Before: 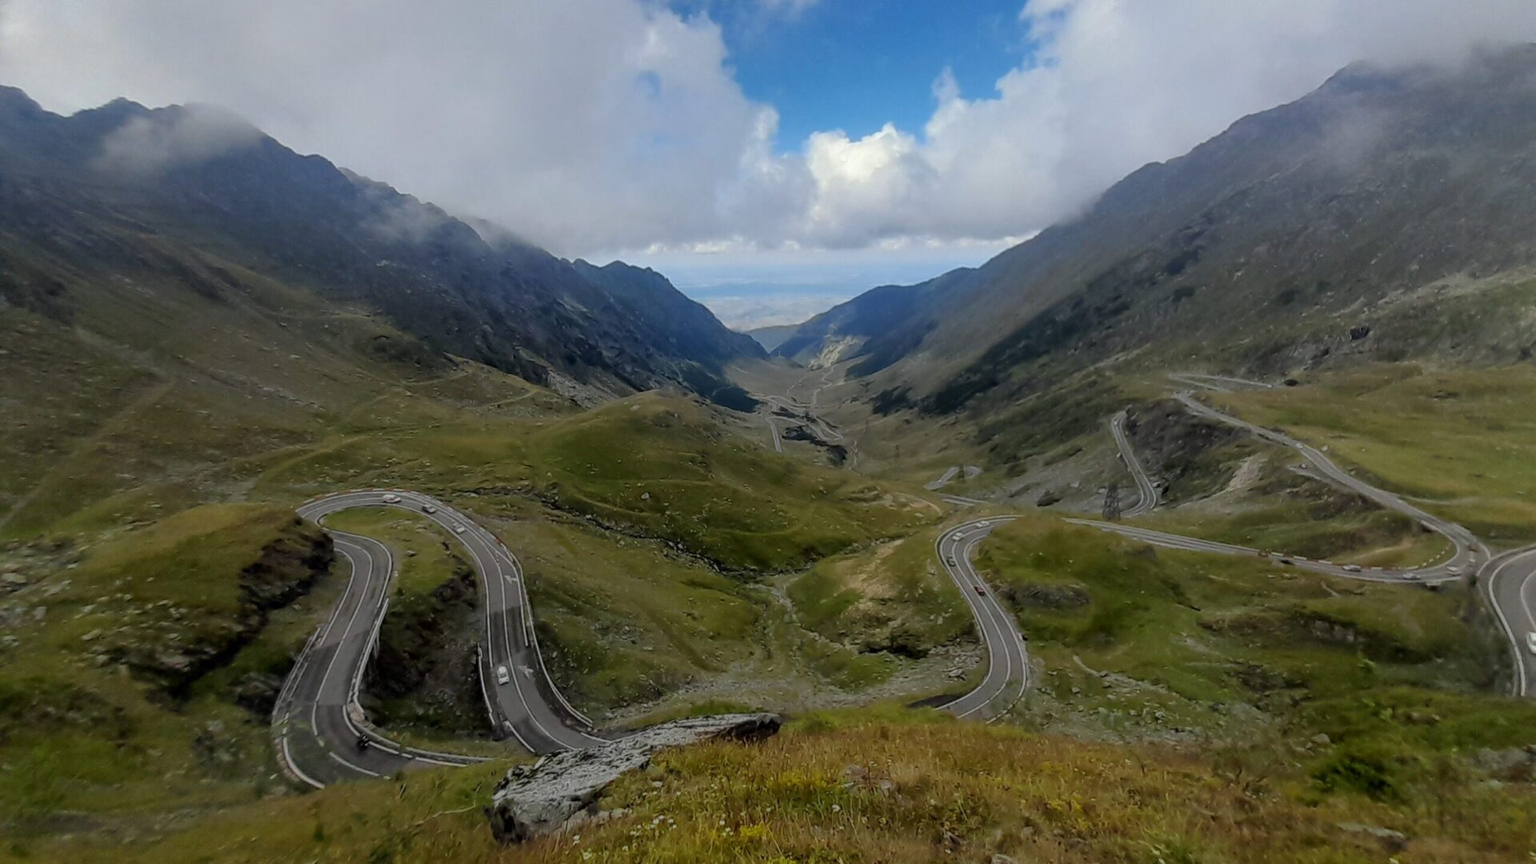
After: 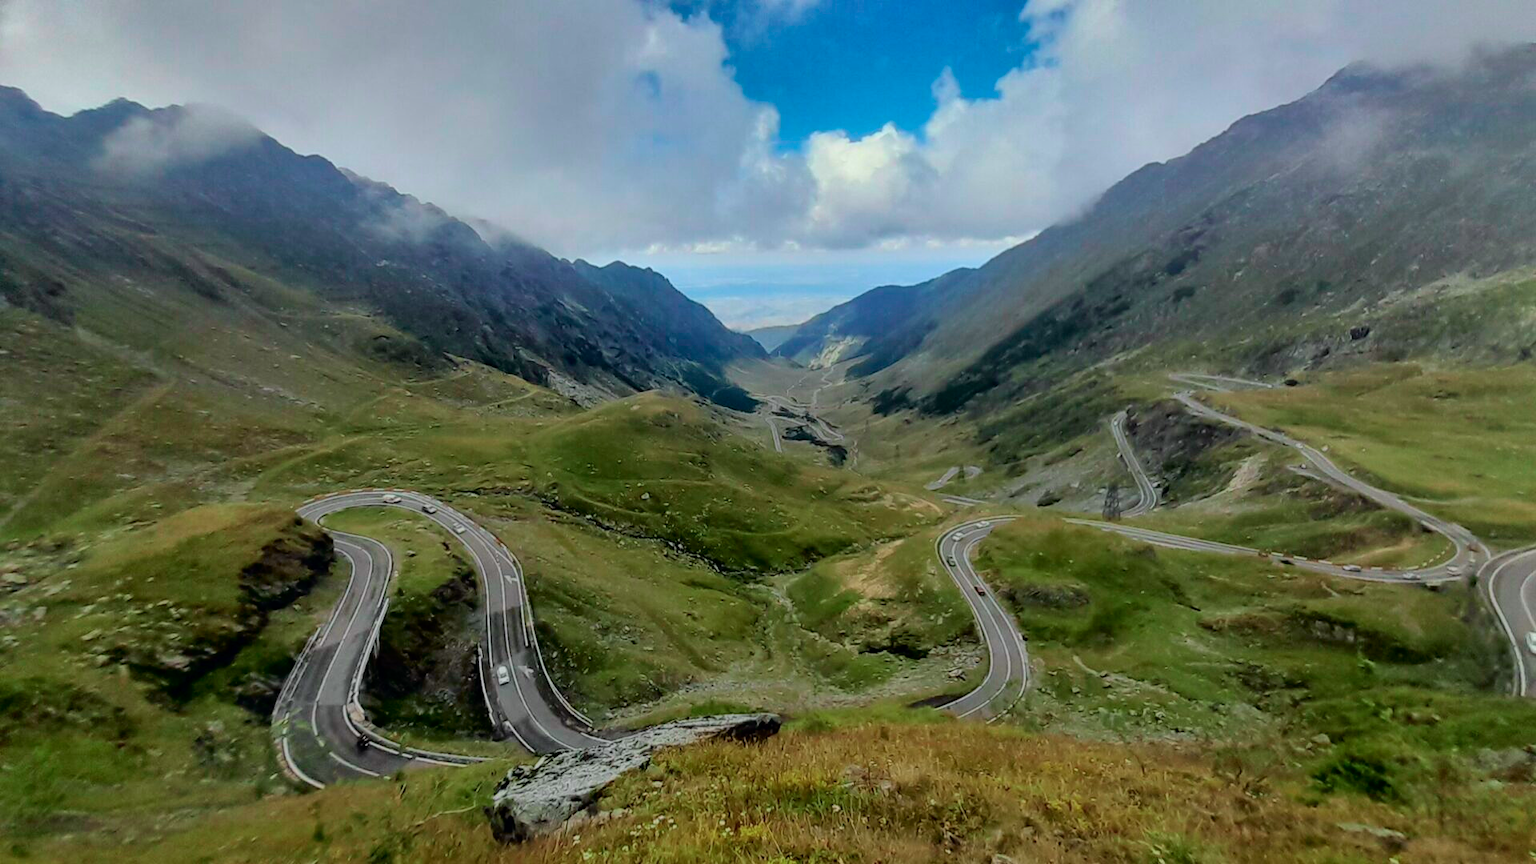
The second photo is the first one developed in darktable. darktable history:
shadows and highlights: white point adjustment -3.64, highlights -63.34, highlights color adjustment 42%, soften with gaussian
tone curve: curves: ch0 [(0, 0) (0.051, 0.027) (0.096, 0.071) (0.219, 0.248) (0.428, 0.52) (0.596, 0.713) (0.727, 0.823) (0.859, 0.924) (1, 1)]; ch1 [(0, 0) (0.1, 0.038) (0.318, 0.221) (0.413, 0.325) (0.454, 0.41) (0.493, 0.478) (0.503, 0.501) (0.516, 0.515) (0.548, 0.575) (0.561, 0.596) (0.594, 0.647) (0.666, 0.701) (1, 1)]; ch2 [(0, 0) (0.453, 0.44) (0.479, 0.476) (0.504, 0.5) (0.52, 0.526) (0.557, 0.585) (0.583, 0.608) (0.824, 0.815) (1, 1)], color space Lab, independent channels, preserve colors none
